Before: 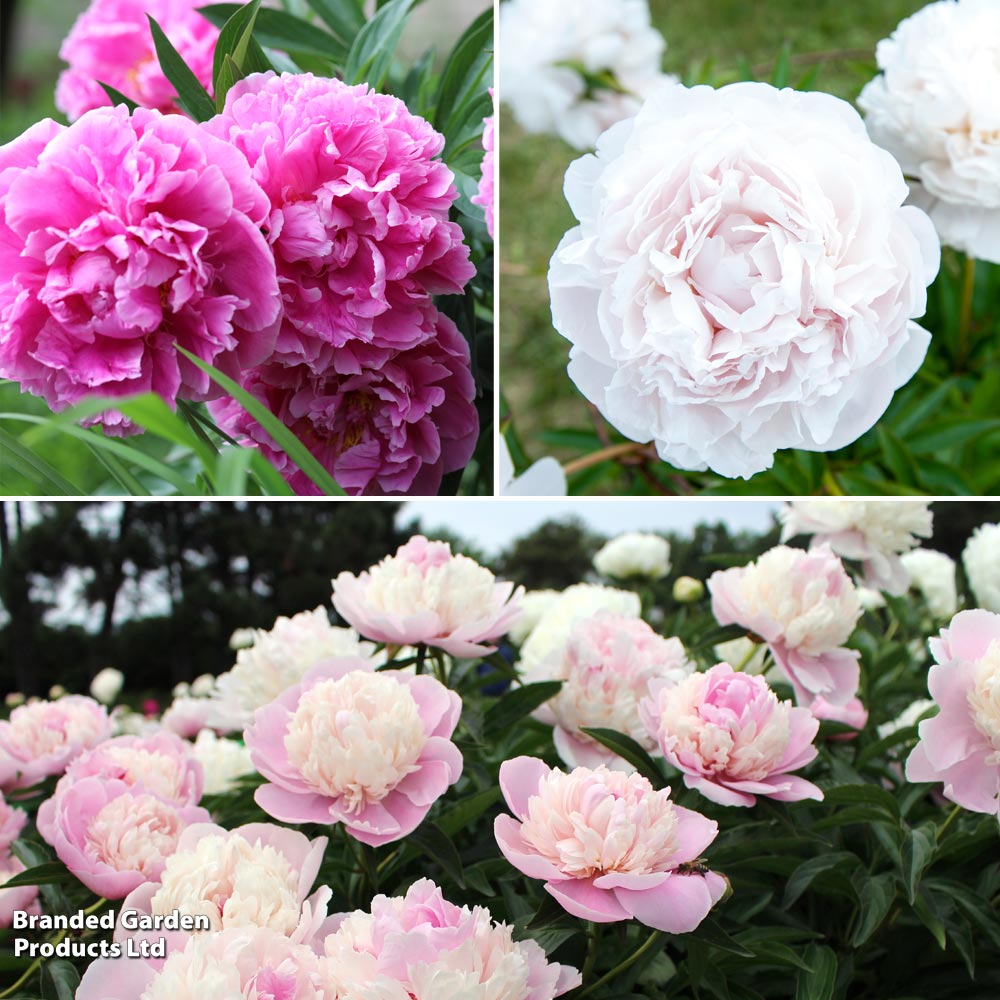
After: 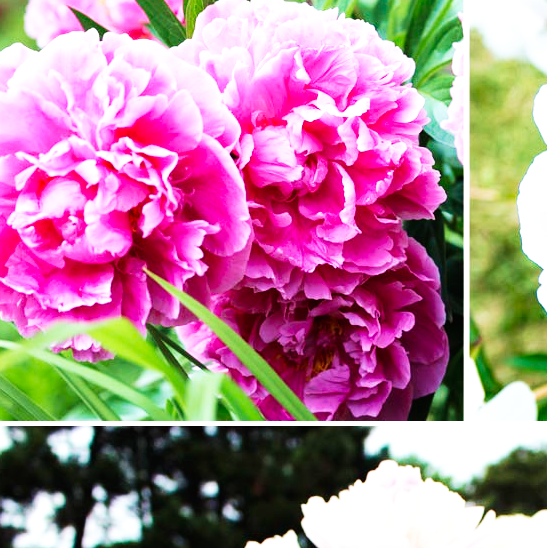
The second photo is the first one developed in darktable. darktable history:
base curve: curves: ch0 [(0, 0) (0.007, 0.004) (0.027, 0.03) (0.046, 0.07) (0.207, 0.54) (0.442, 0.872) (0.673, 0.972) (1, 1)], preserve colors none
shadows and highlights: shadows 12, white point adjustment 1.2, highlights -0.36, soften with gaussian
crop and rotate: left 3.047%, top 7.509%, right 42.236%, bottom 37.598%
velvia: strength 45%
